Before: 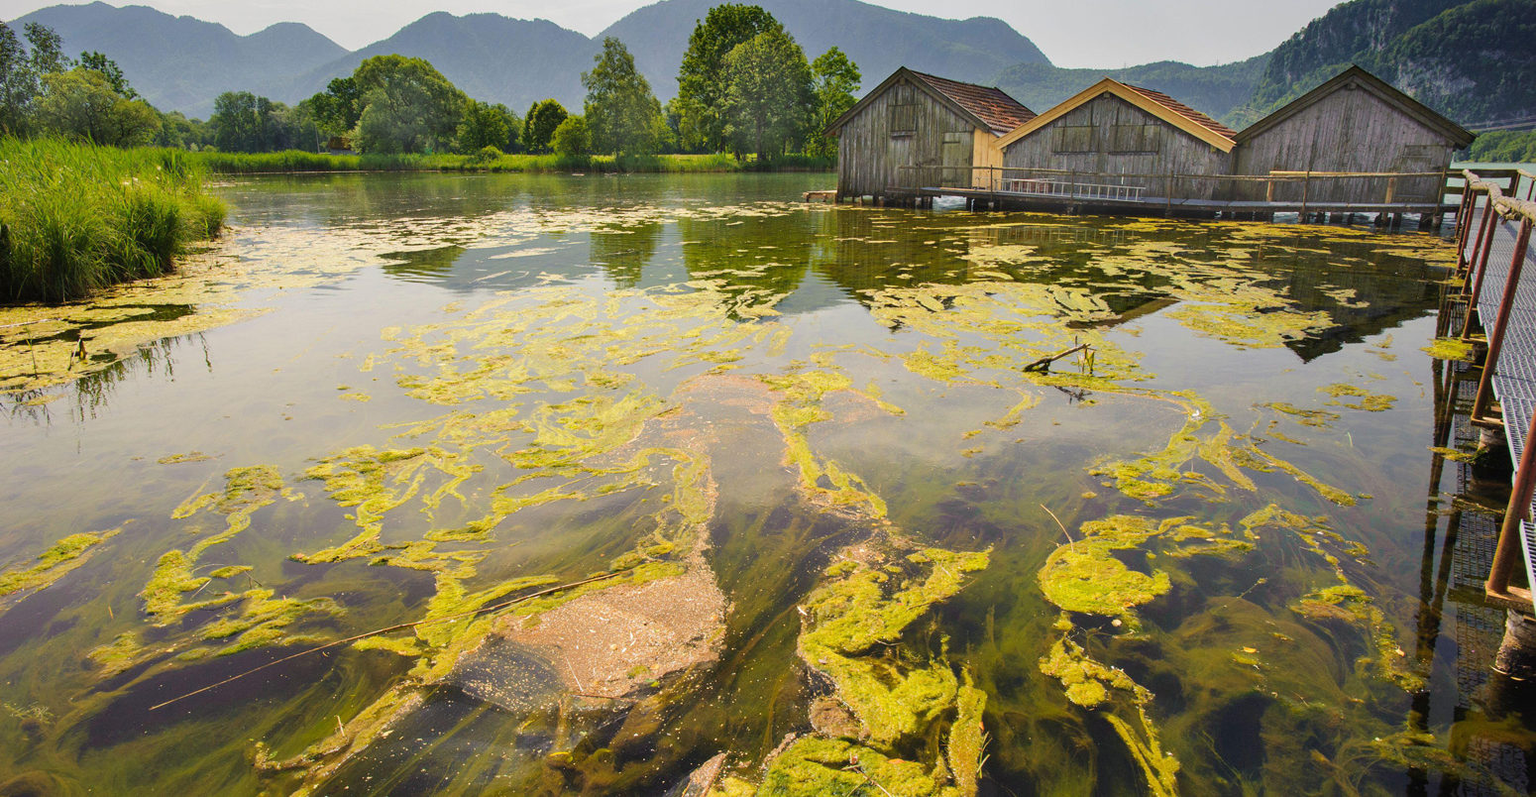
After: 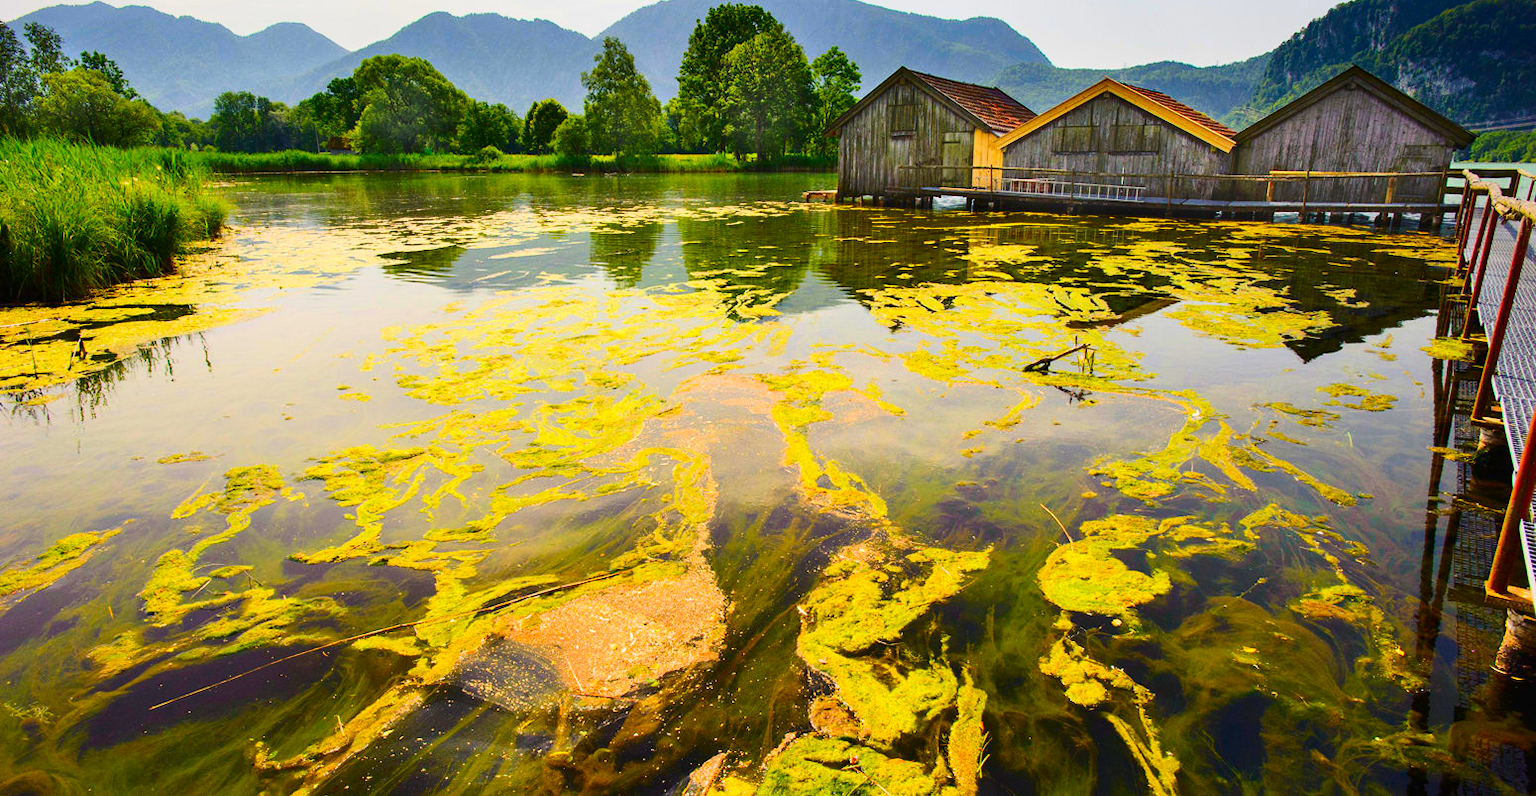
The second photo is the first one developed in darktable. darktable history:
contrast brightness saturation: contrast 0.264, brightness 0.014, saturation 0.853
